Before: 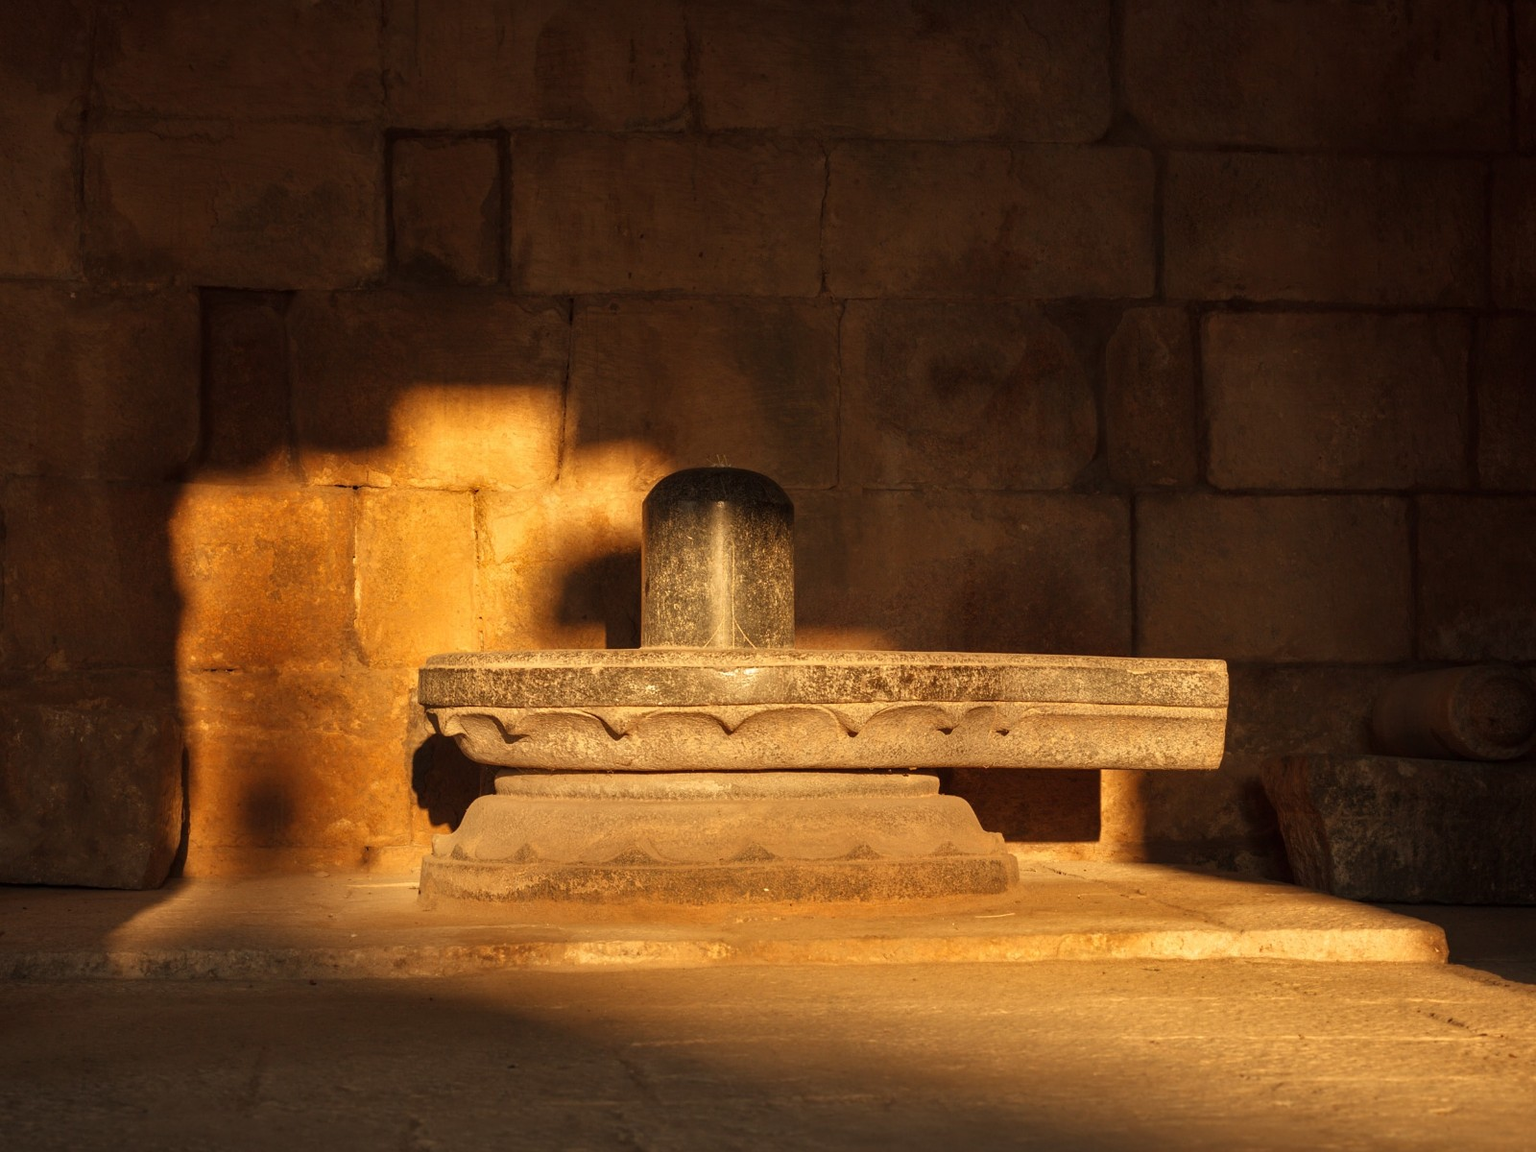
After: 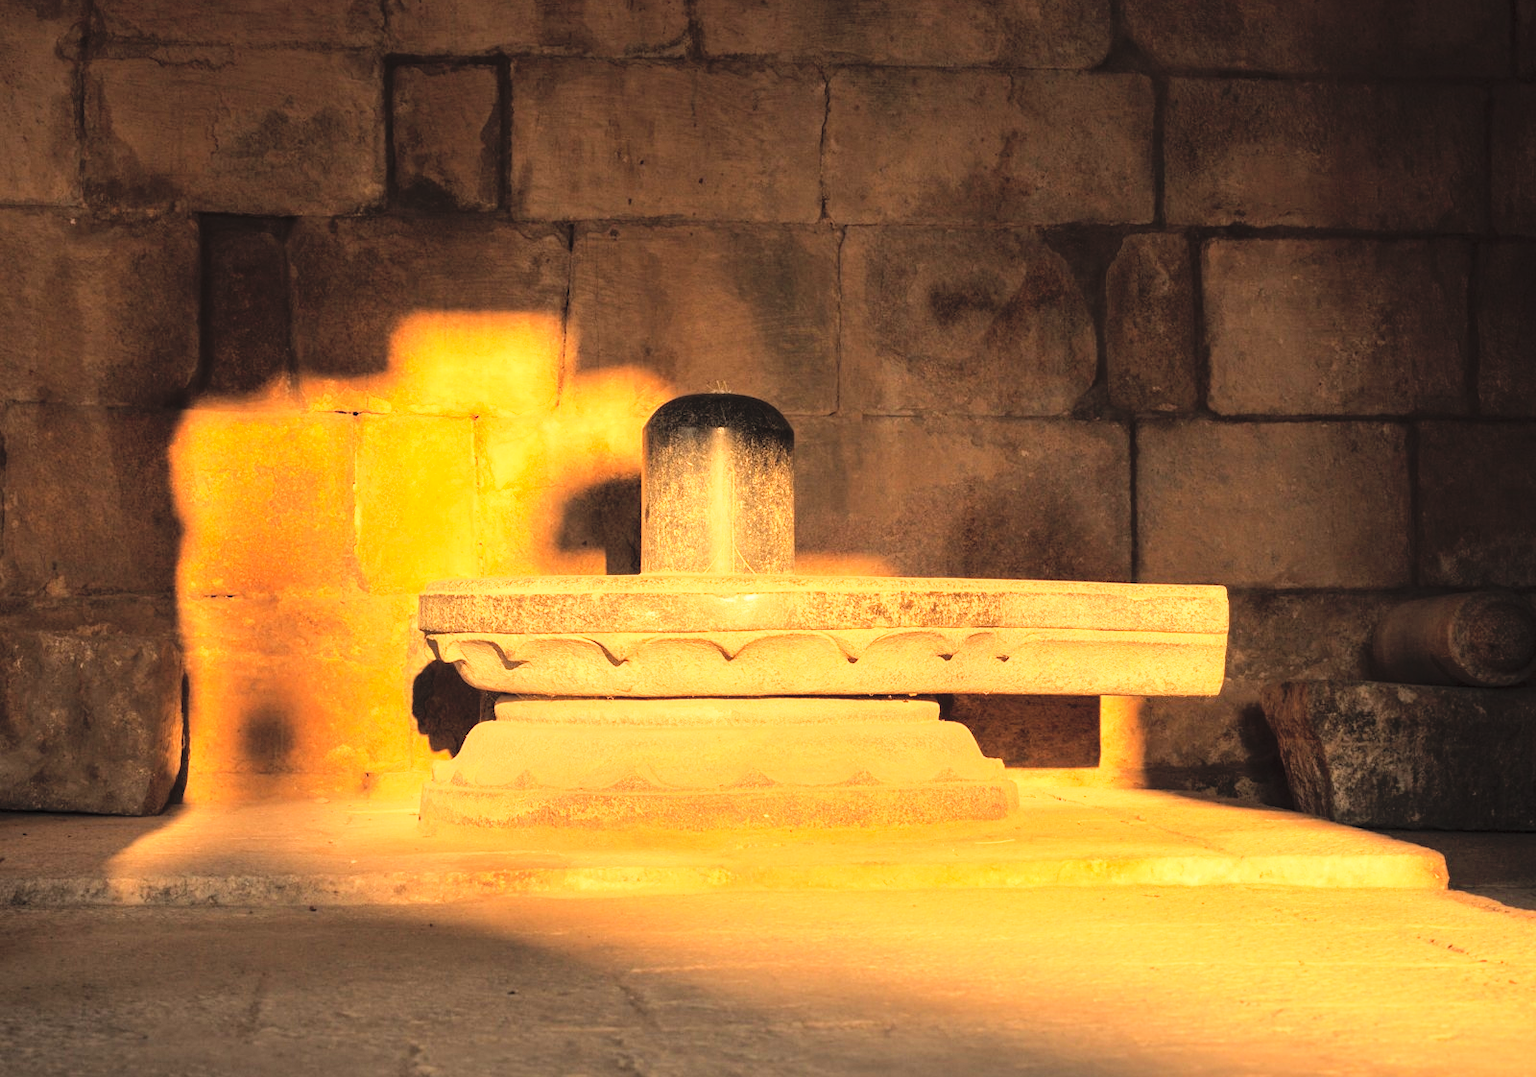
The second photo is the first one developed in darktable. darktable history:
base curve: curves: ch0 [(0, 0) (0.012, 0.01) (0.073, 0.168) (0.31, 0.711) (0.645, 0.957) (1, 1)]
crop and rotate: top 6.475%
contrast brightness saturation: contrast 0.1, brightness 0.309, saturation 0.144
tone equalizer: on, module defaults
